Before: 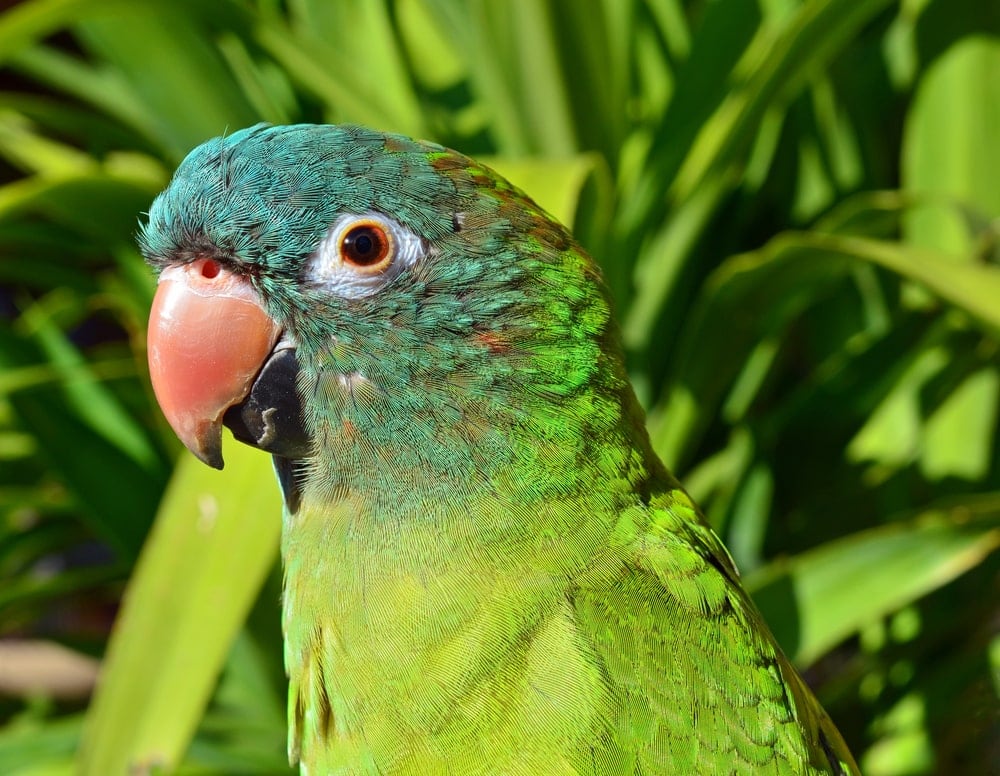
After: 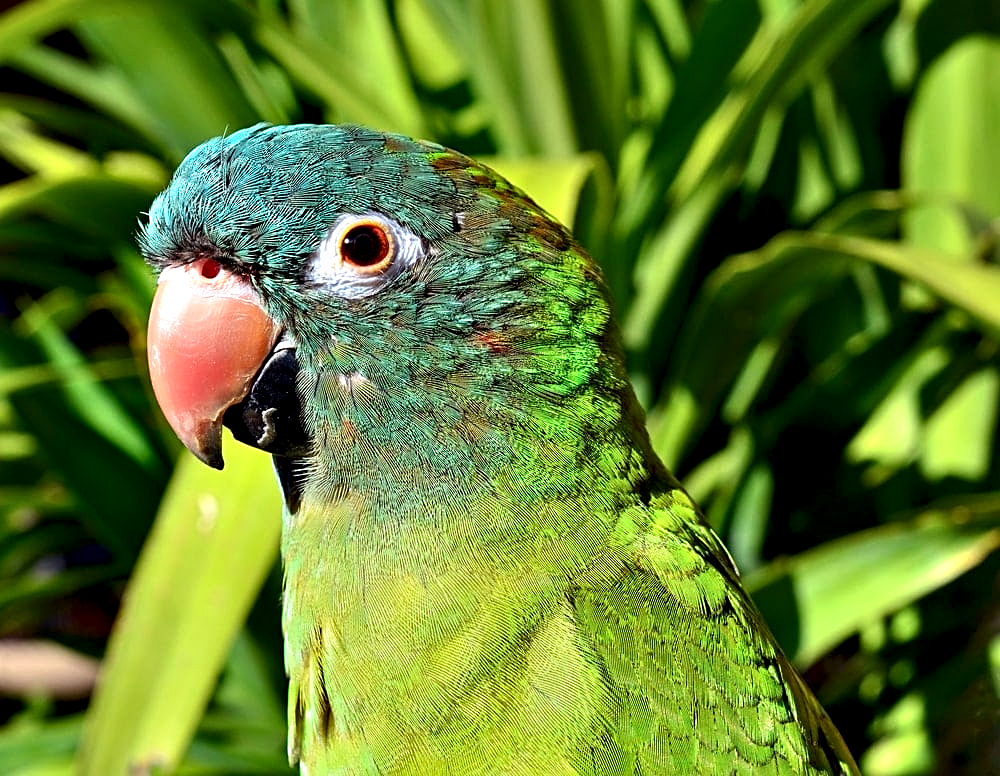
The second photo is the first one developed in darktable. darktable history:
sharpen: on, module defaults
contrast equalizer: octaves 7, y [[0.6 ×6], [0.55 ×6], [0 ×6], [0 ×6], [0 ×6]]
